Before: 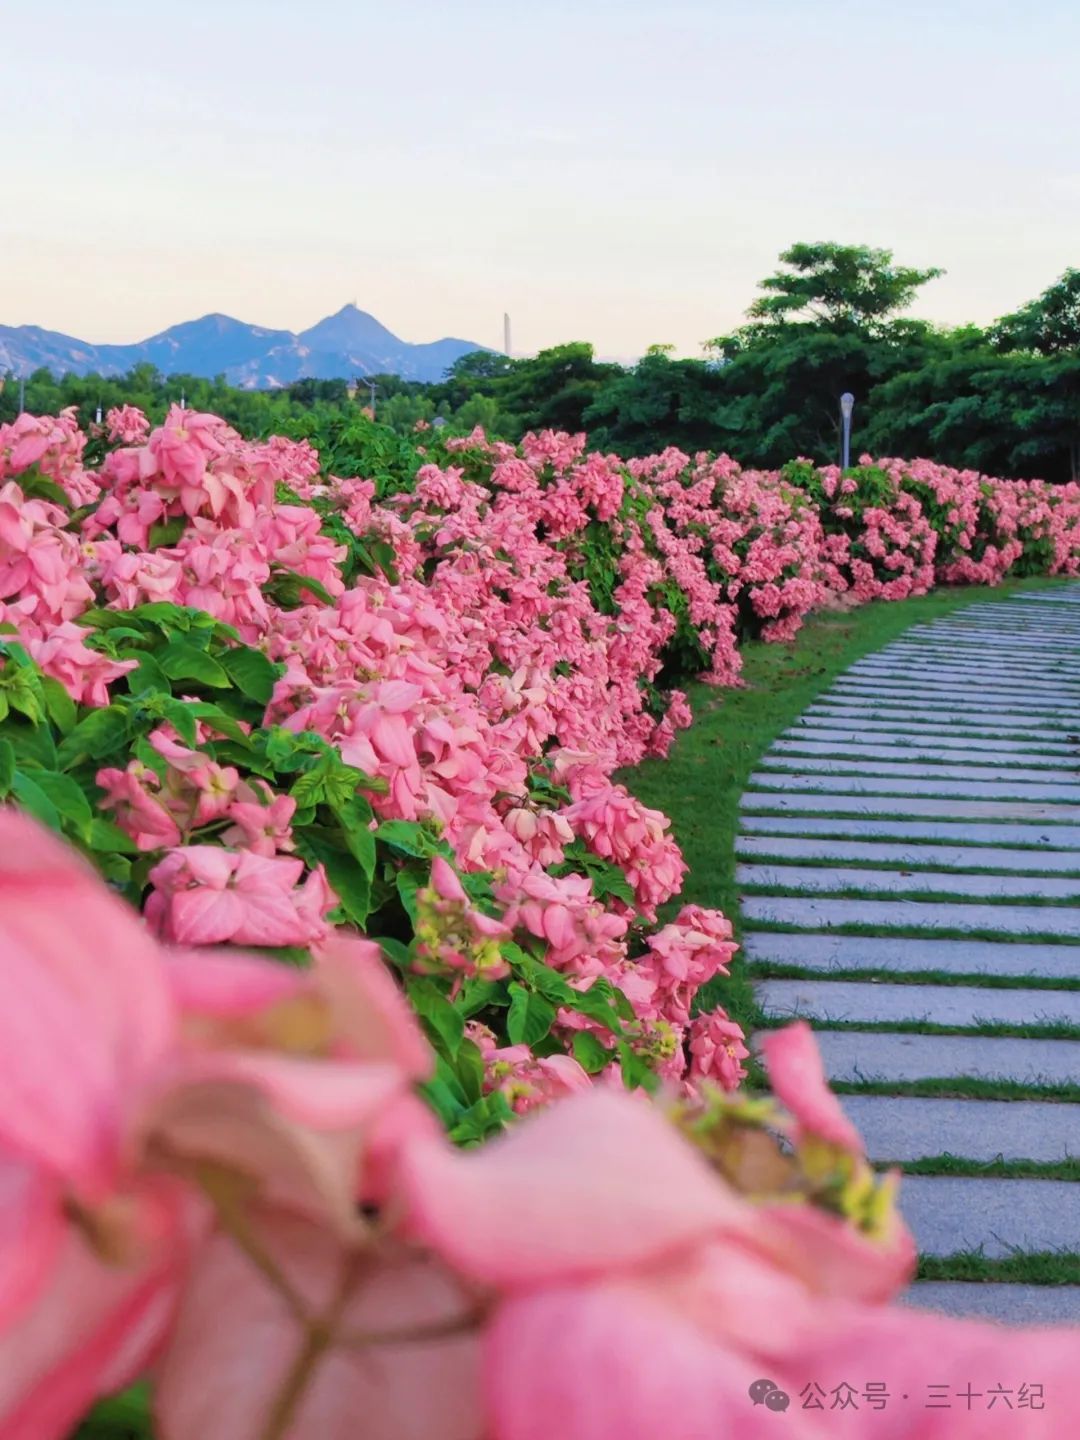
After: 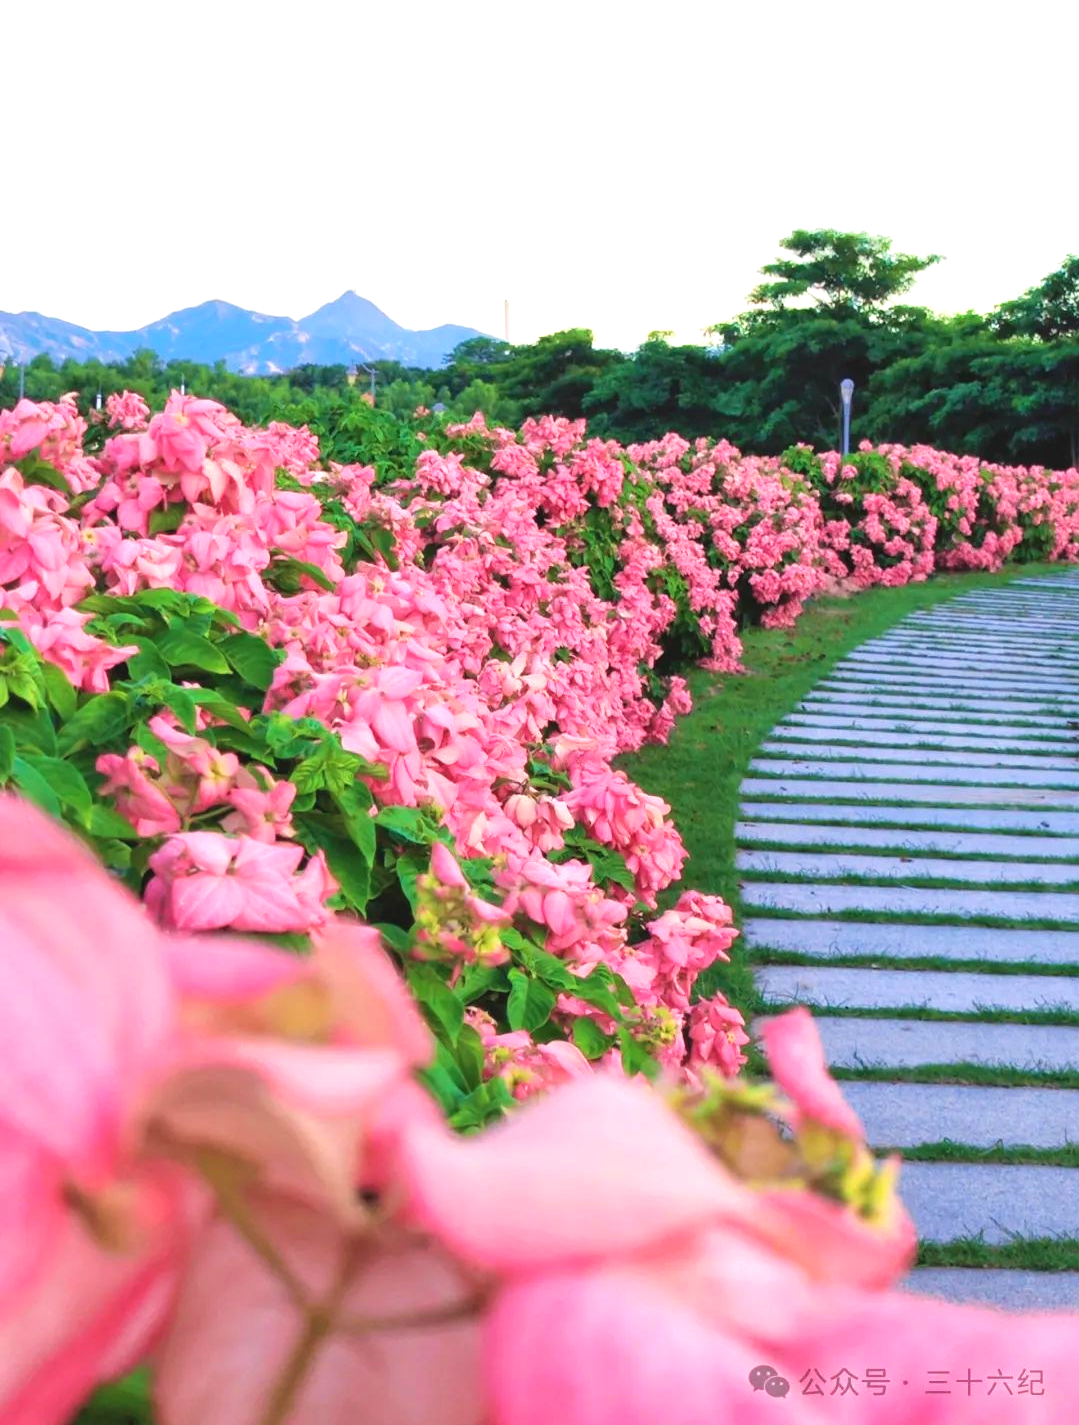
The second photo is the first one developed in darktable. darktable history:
exposure: black level correction -0.002, exposure 0.709 EV, compensate exposure bias true, compensate highlight preservation false
velvia: strength 15.02%
contrast brightness saturation: contrast -0.02, brightness -0.005, saturation 0.028
crop: top 0.99%, right 0.053%
